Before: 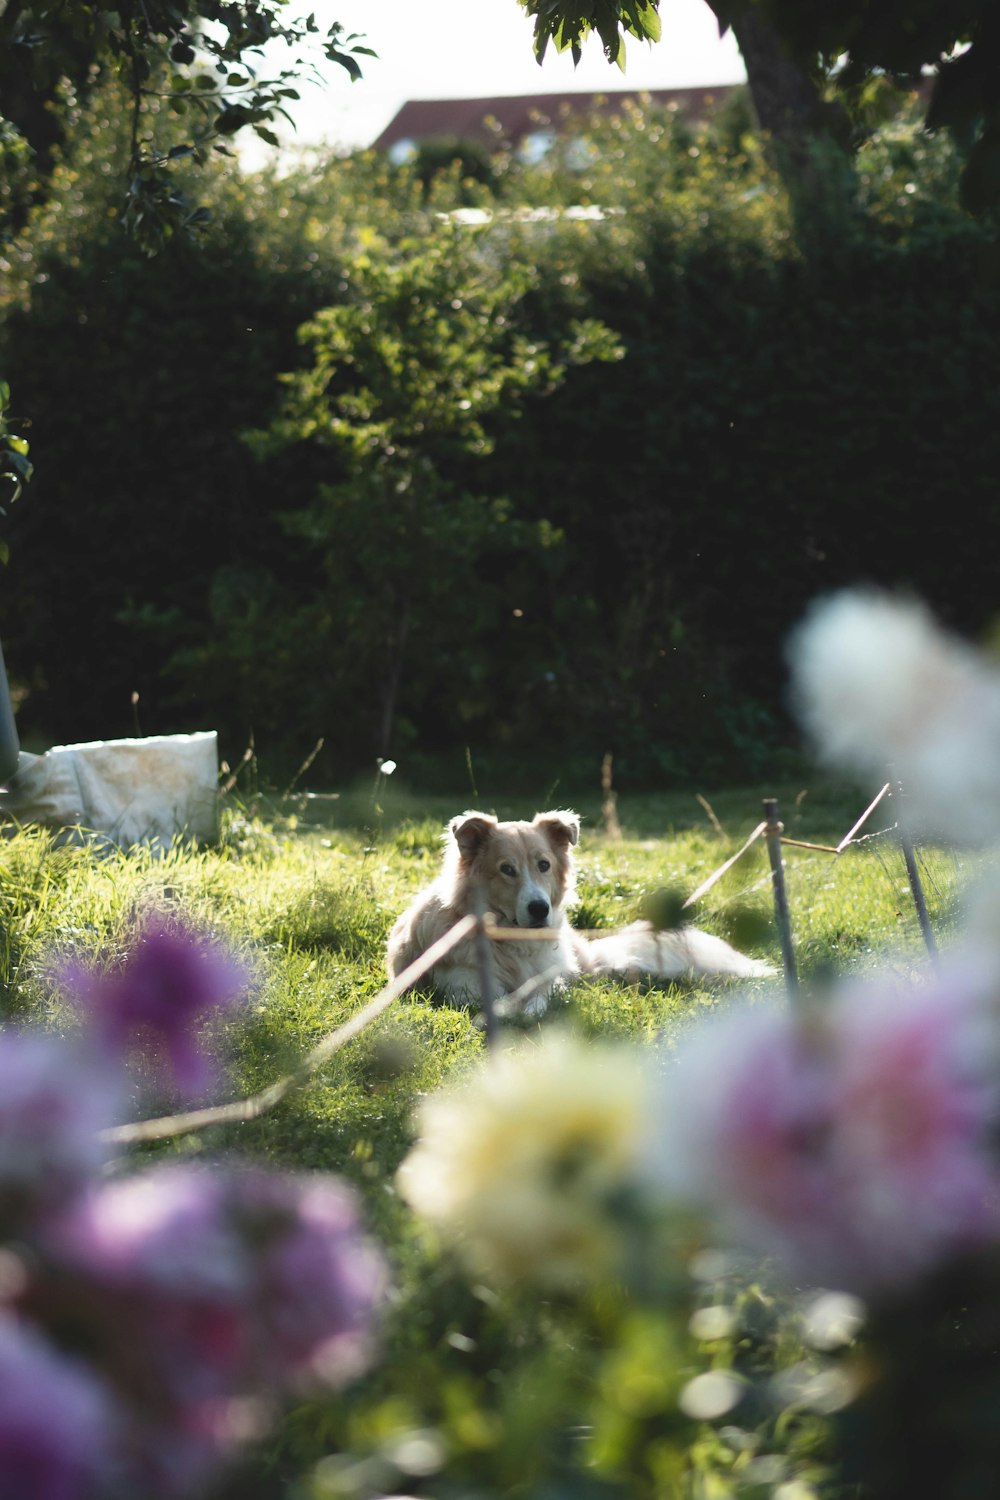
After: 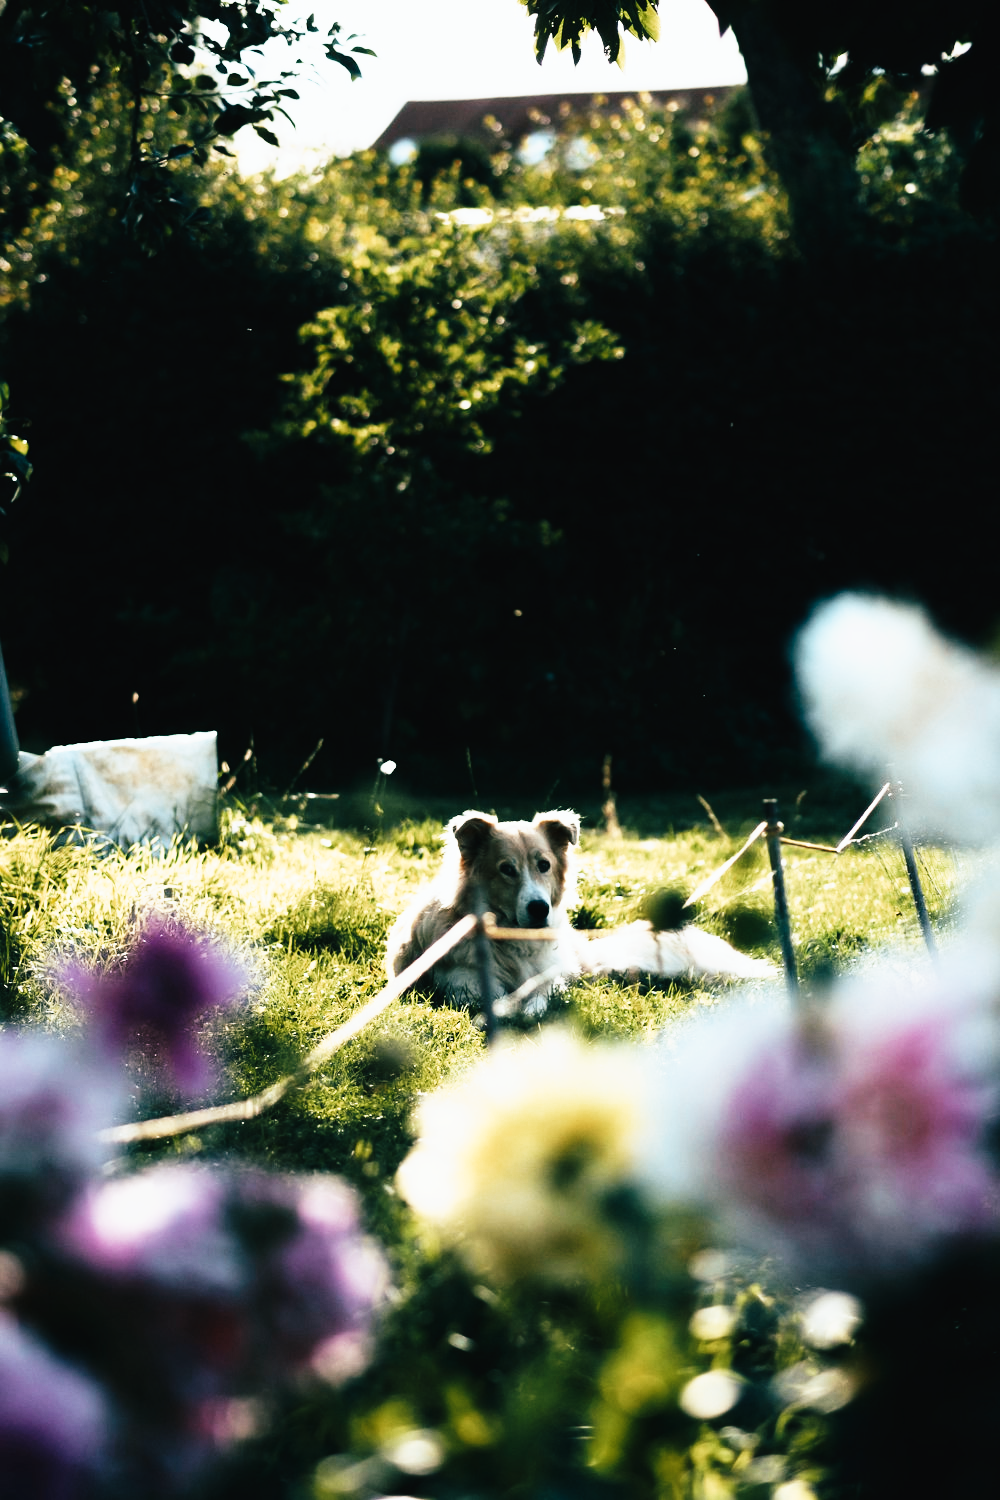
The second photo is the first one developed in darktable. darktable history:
tone curve: curves: ch0 [(0, 0) (0.003, 0.001) (0.011, 0.005) (0.025, 0.01) (0.044, 0.016) (0.069, 0.019) (0.1, 0.024) (0.136, 0.03) (0.177, 0.045) (0.224, 0.071) (0.277, 0.122) (0.335, 0.202) (0.399, 0.326) (0.468, 0.471) (0.543, 0.638) (0.623, 0.798) (0.709, 0.913) (0.801, 0.97) (0.898, 0.983) (1, 1)], preserve colors none
color look up table: target L [95.86, 66.21, 75.67, 57.67, 67.12, 70.98, 51.63, 56.99, 55.39, 52.41, 56.15, 42.51, 42.07, 23.68, 200, 67.09, 70.44, 53.36, 53.57, 41.4, 44.85, 43.37, 38.69, 27.31, 15.53, 0.111, 81.24, 69.22, 68.91, 70.05, 44.33, 50.15, 56.33, 39.9, 37.56, 33.51, 38.74, 36.76, 40.14, 27.85, 4.597, 57.61, 78.27, 71.27, 55.59, 55.41, 54.19, 44.11, 26.46], target a [-4.111, 2.544, -0.486, -18.23, 0.053, -14.02, -22.3, -23.44, -11.78, 4.348, -0.53, -17.85, -15.22, -14.39, 0, 3.307, 8.514, 15.21, 24.76, 30.77, 21.26, 19.31, 20.35, 28.22, -0.684, 0.699, 3.21, 16.32, 15.16, -1.648, 37.68, 30.96, 16.68, 32.78, 30.81, 17.04, 0.832, -3.013, -1.001, 23.58, 6.883, -17.27, -14.79, -12.51, -15.5, -16.75, -13.2, -9.89, -11.72], target b [24.13, 40.65, 24.65, -11.23, 43.09, 6.862, 26.66, 18.73, 21.78, 29.84, 7.013, 11.49, 4.451, 13.8, 0, 42.76, 16.86, 31.07, -1.769, 23.3, 3.611, 27.96, 31.36, 41.5, 2.667, -2.619, -4.038, -13.7, -4.135, 2.092, -22.51, -15.31, -10.18, -24.88, -12.99, -10.15, -20.56, -14.92, -19.5, -23.87, -18.97, -13.3, -20.89, -15.97, -13.11, -9.595, -14.34, -9.852, -5.407], num patches 49
